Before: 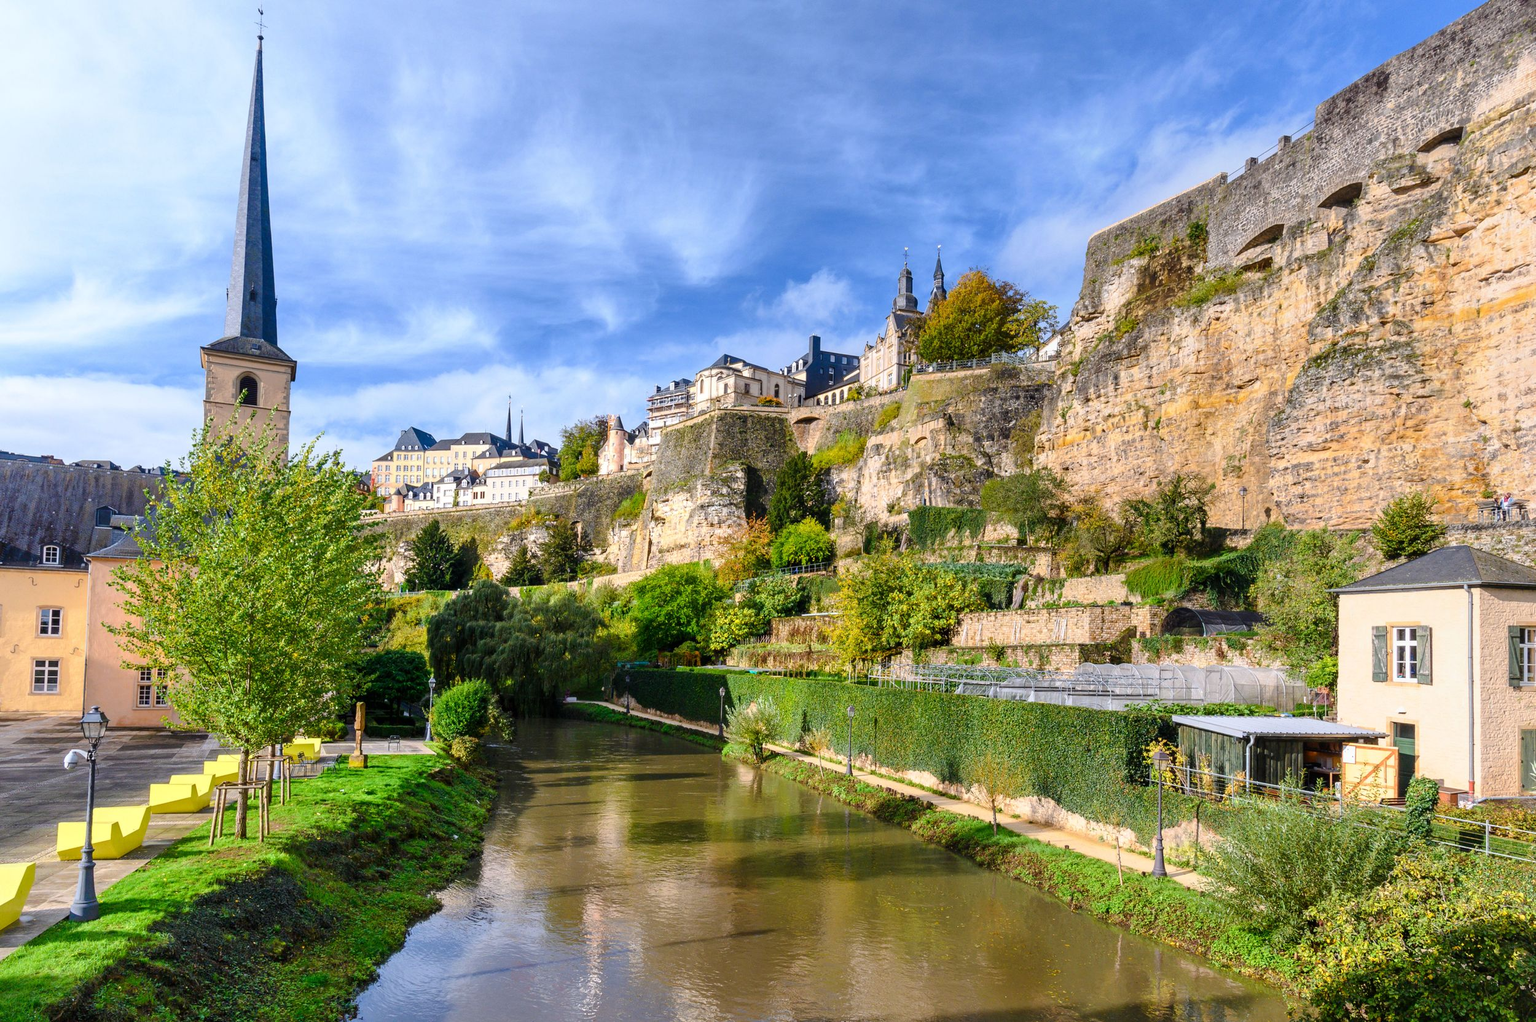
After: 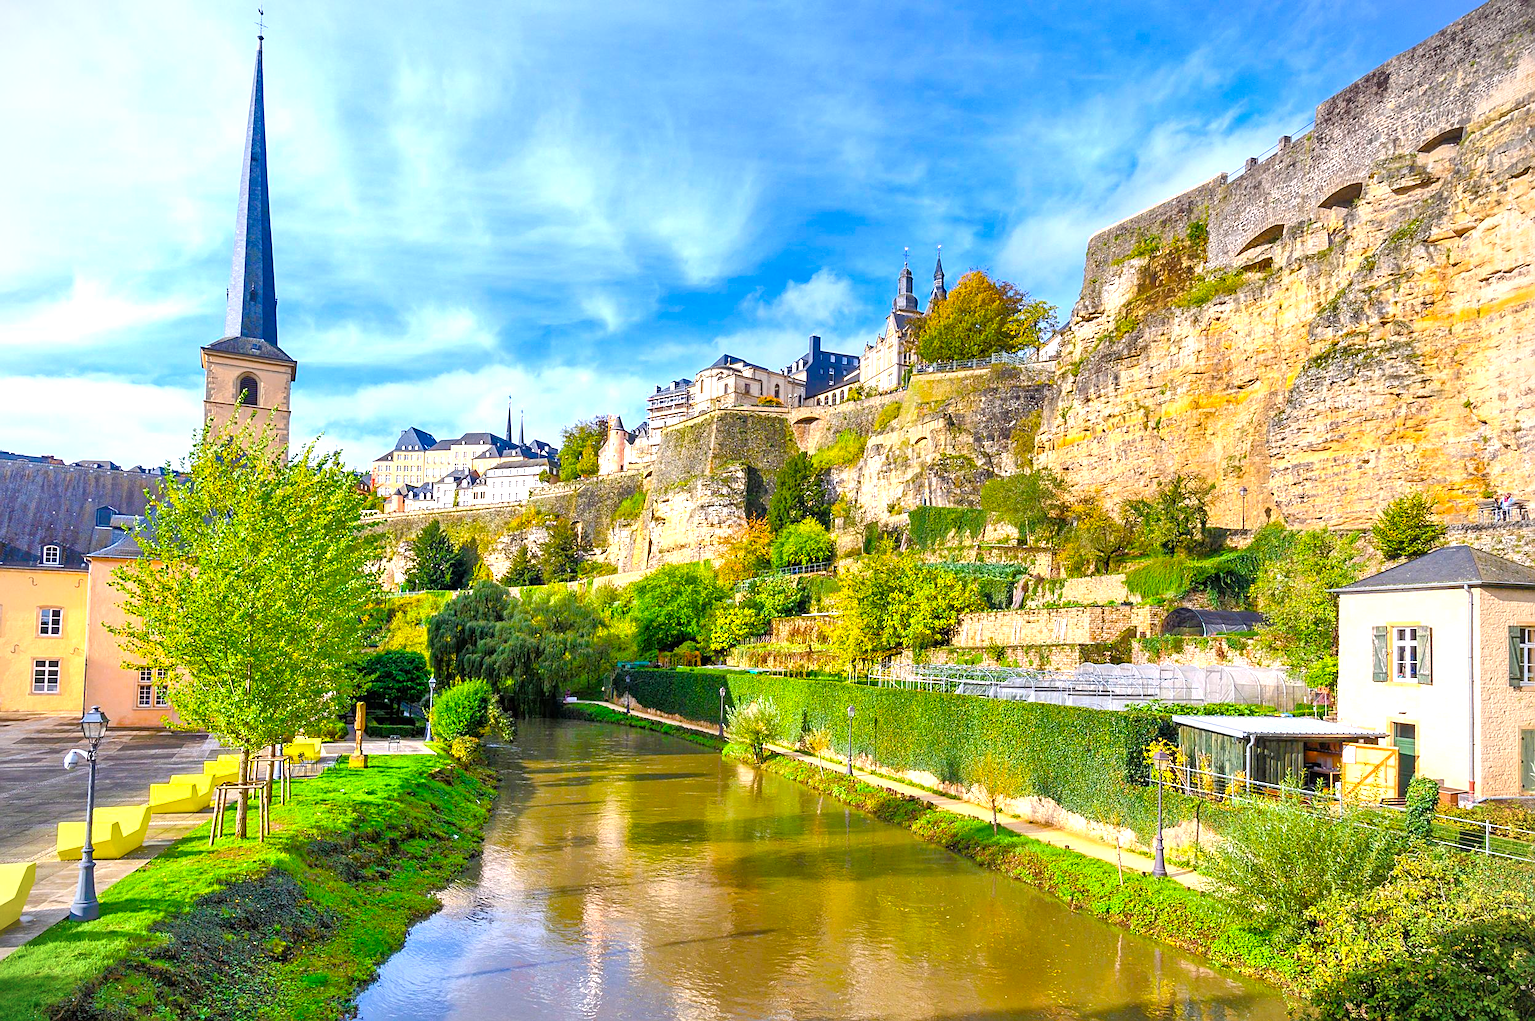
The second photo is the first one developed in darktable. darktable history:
exposure: exposure 0.606 EV, compensate highlight preservation false
tone equalizer: -7 EV 0.144 EV, -6 EV 0.571 EV, -5 EV 1.19 EV, -4 EV 1.33 EV, -3 EV 1.14 EV, -2 EV 0.6 EV, -1 EV 0.167 EV, smoothing 1
sharpen: on, module defaults
vignetting: fall-off start 88.93%, fall-off radius 44.53%, brightness -0.406, saturation -0.308, width/height ratio 1.168
color balance rgb: linear chroma grading › global chroma 15.417%, perceptual saturation grading › global saturation 14.993%, global vibrance 20%
